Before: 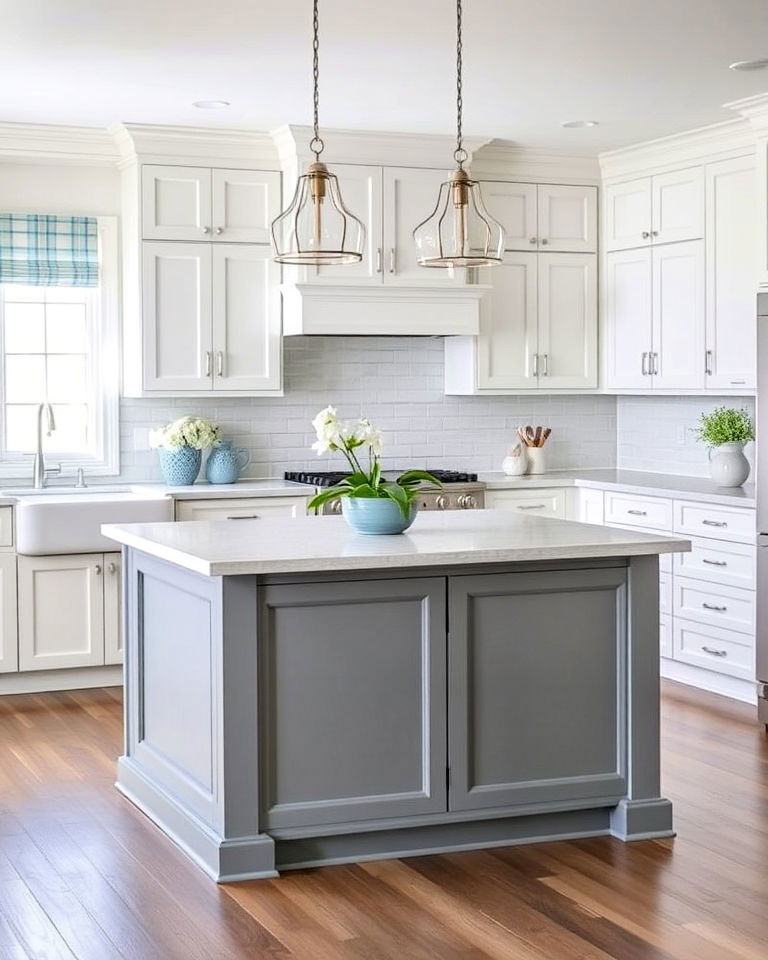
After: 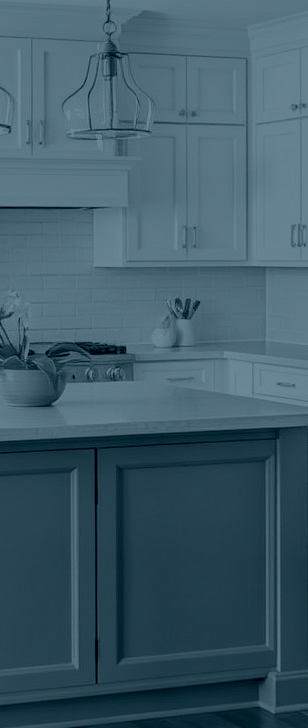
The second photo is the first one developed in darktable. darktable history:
color correction: saturation 2.15
contrast brightness saturation: brightness 0.13
crop: left 45.721%, top 13.393%, right 14.118%, bottom 10.01%
colorize: hue 194.4°, saturation 29%, source mix 61.75%, lightness 3.98%, version 1
